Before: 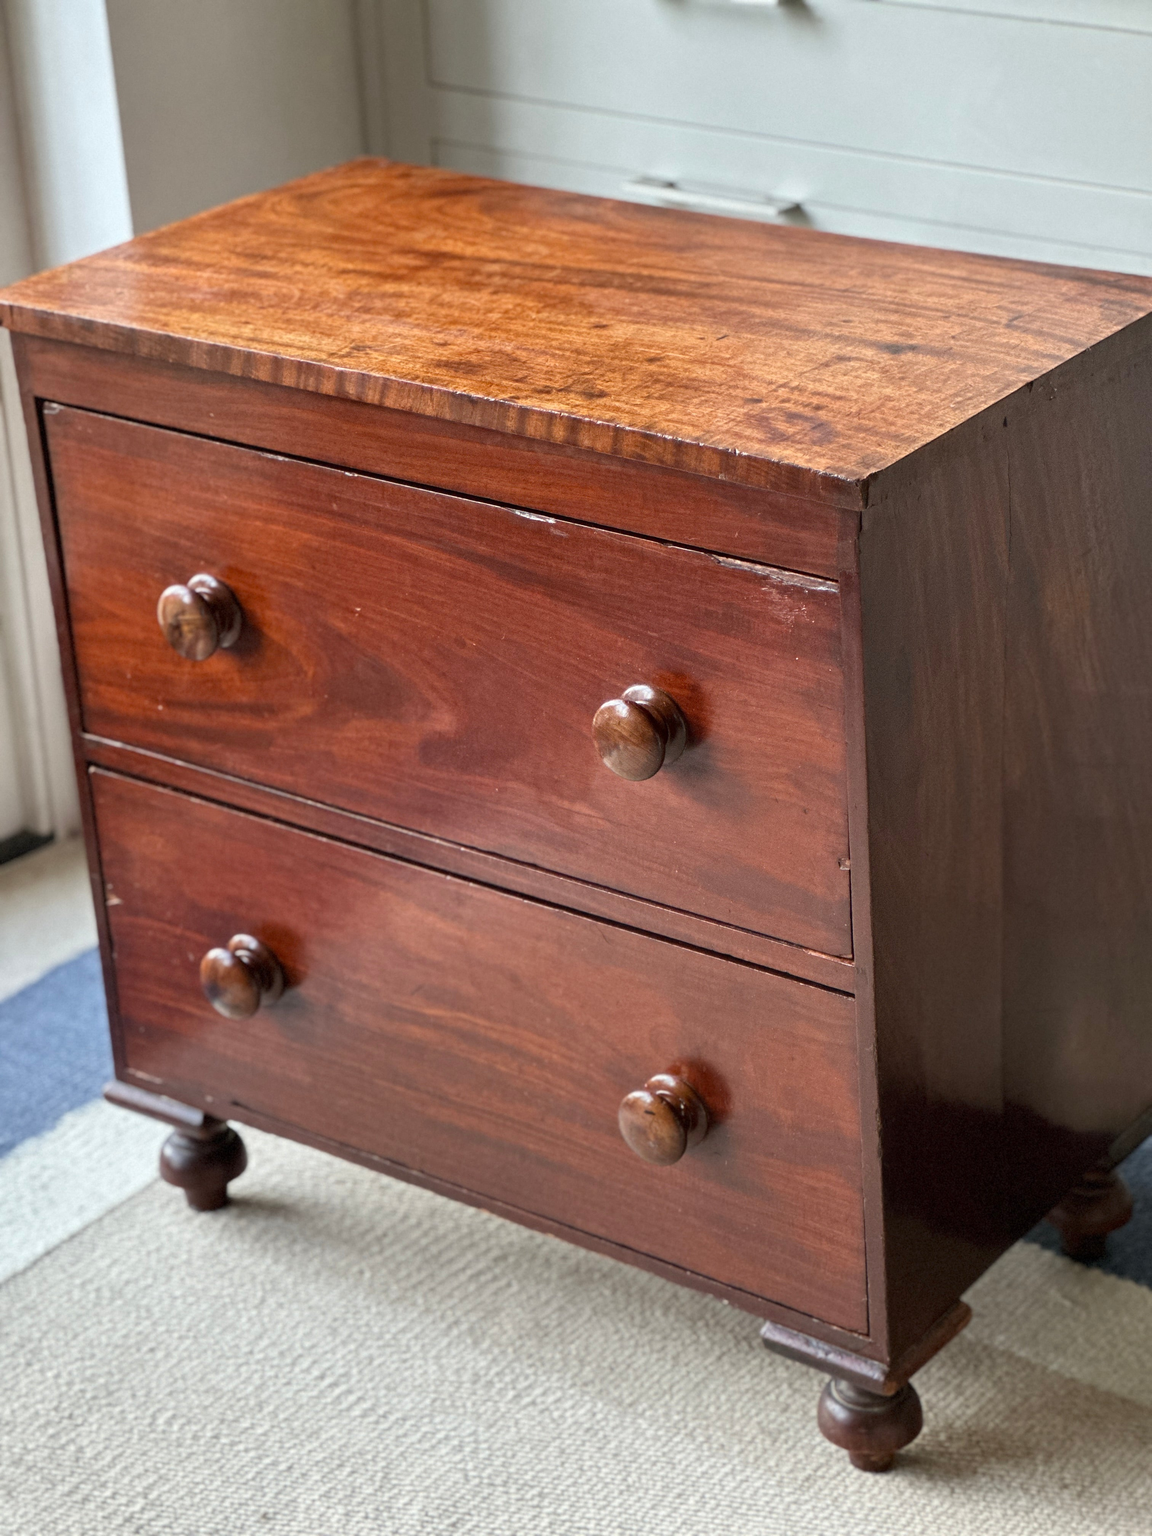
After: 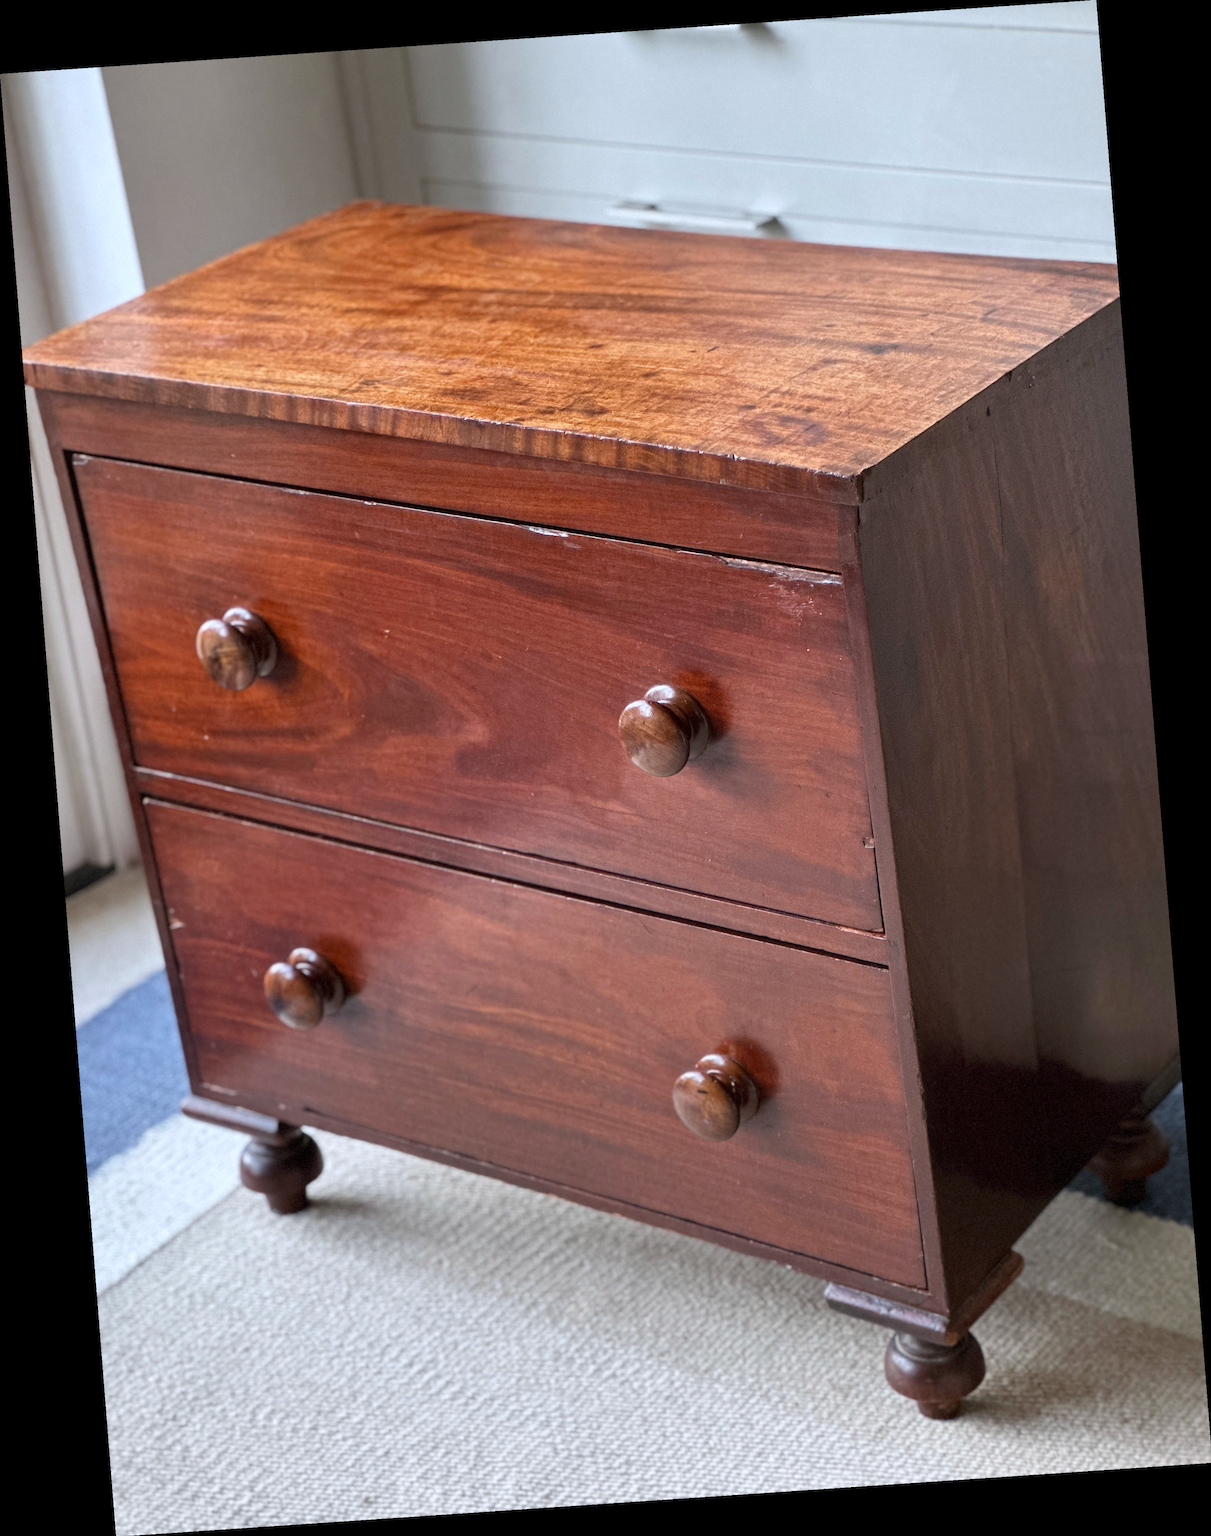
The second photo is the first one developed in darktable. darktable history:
color calibration: illuminant as shot in camera, x 0.358, y 0.373, temperature 4628.91 K
rotate and perspective: rotation -4.2°, shear 0.006, automatic cropping off
